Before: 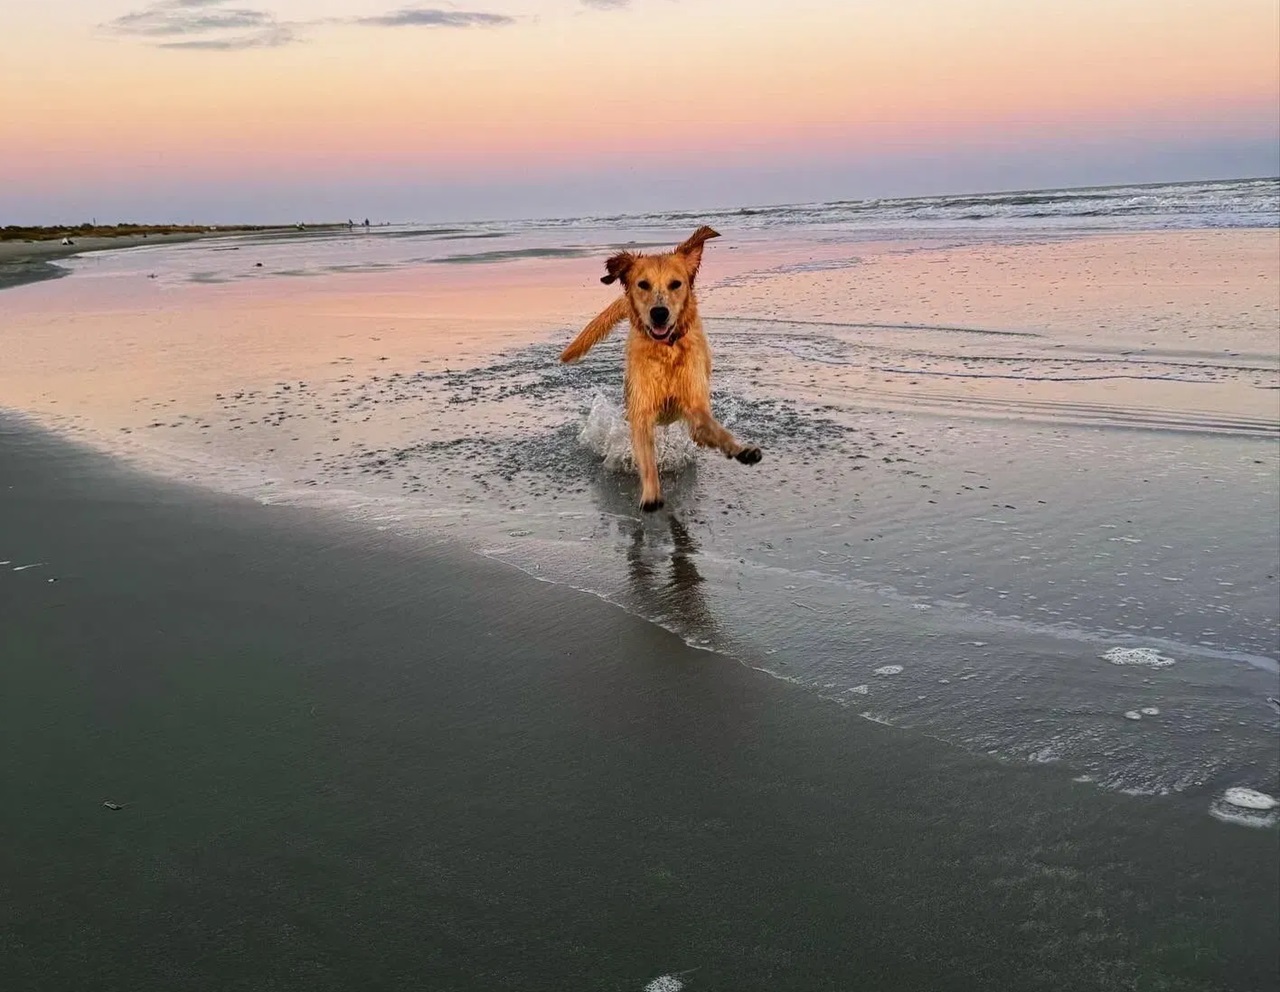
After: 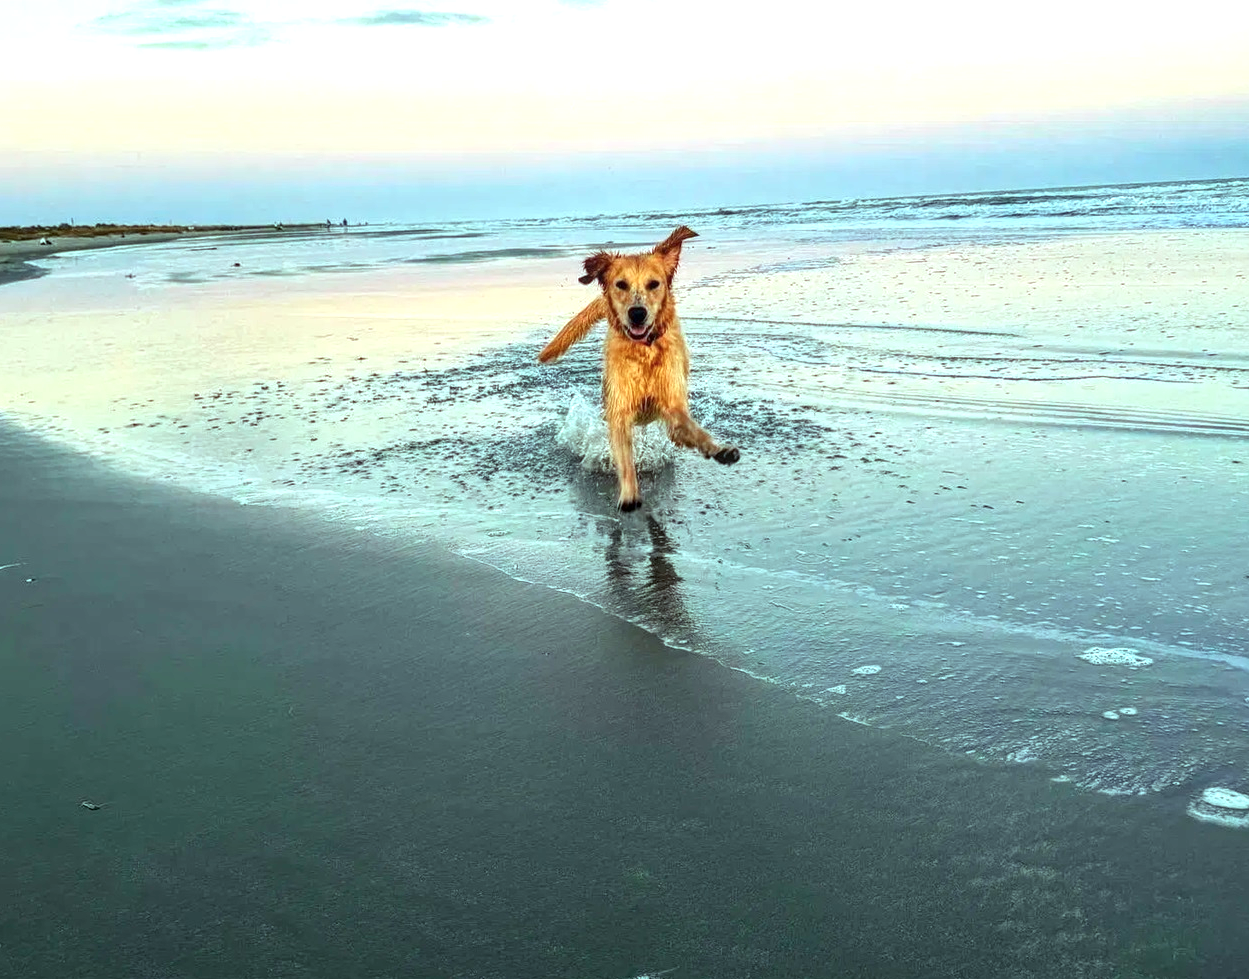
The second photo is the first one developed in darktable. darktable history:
local contrast: on, module defaults
exposure: black level correction 0, exposure 0.877 EV, compensate exposure bias true, compensate highlight preservation false
crop and rotate: left 1.774%, right 0.633%, bottom 1.28%
color balance rgb: shadows lift › chroma 7.23%, shadows lift › hue 246.48°, highlights gain › chroma 5.38%, highlights gain › hue 196.93°, white fulcrum 1 EV
